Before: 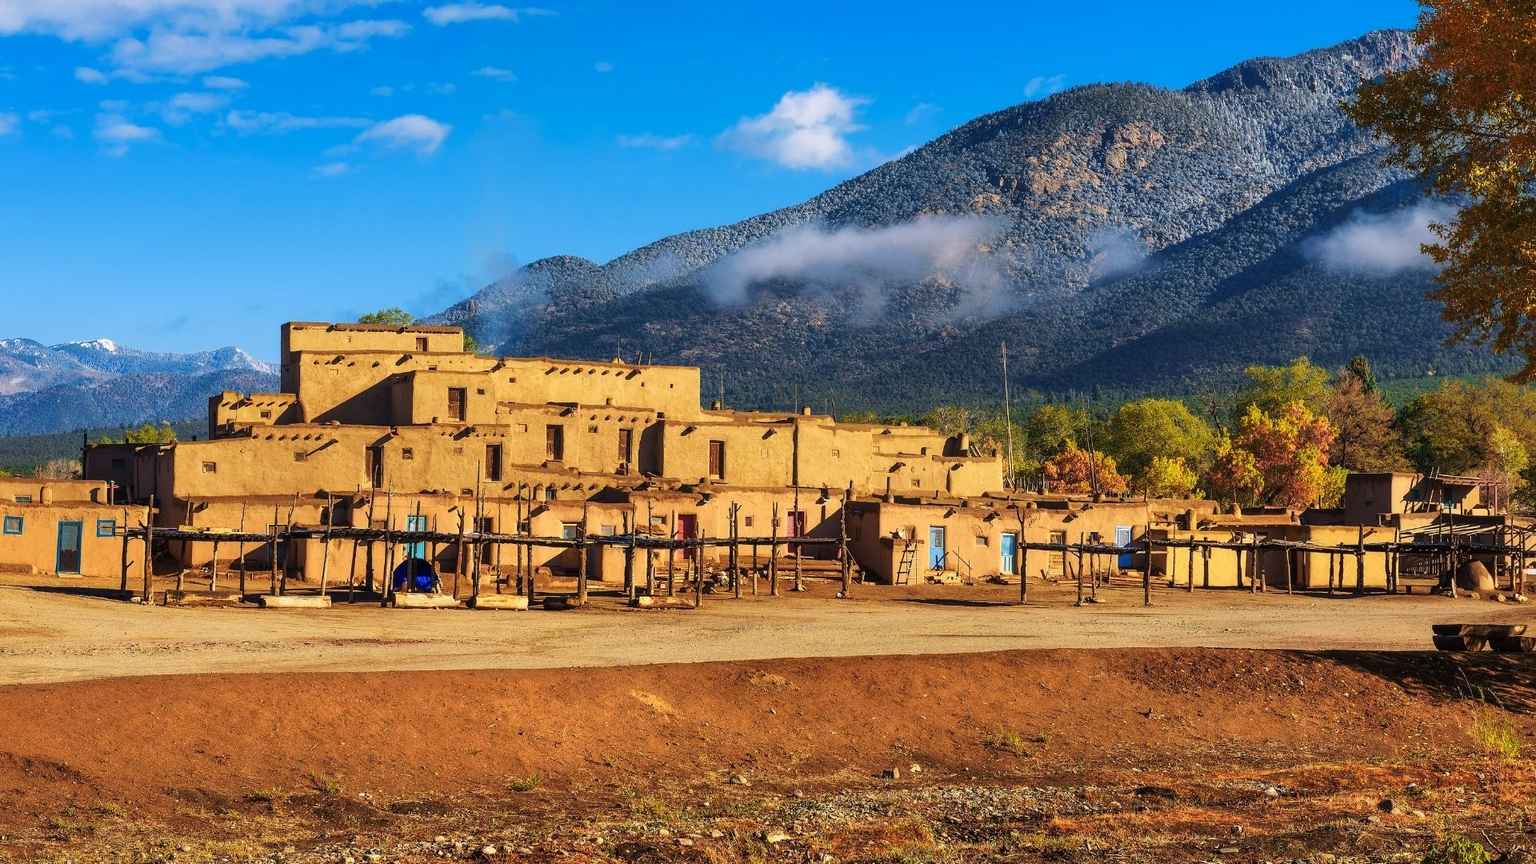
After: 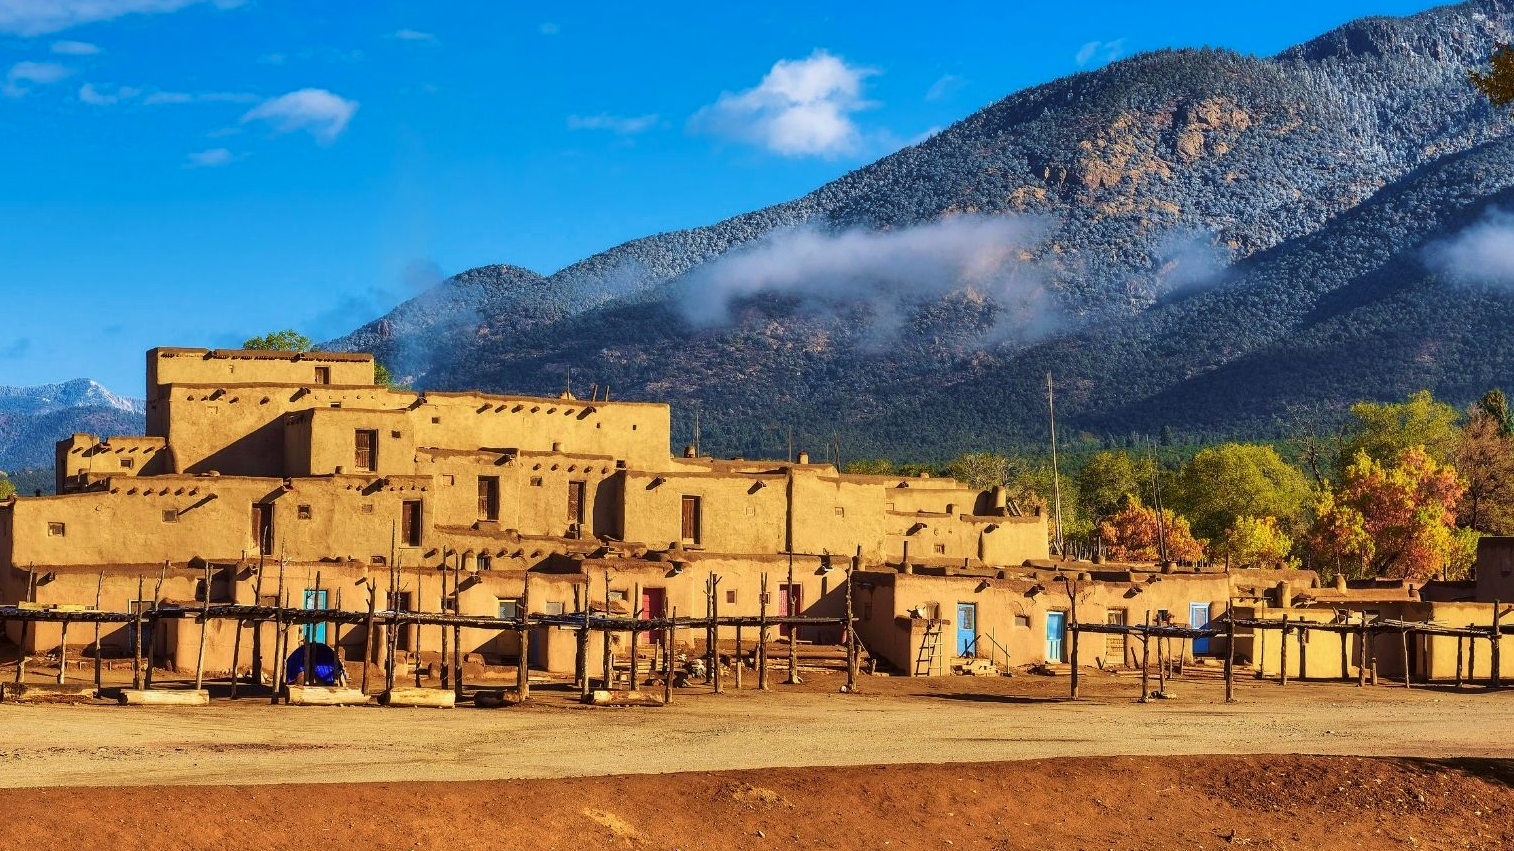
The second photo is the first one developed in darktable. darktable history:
velvia: on, module defaults
color correction: highlights a* -2.81, highlights b* -2.52, shadows a* 2.49, shadows b* 2.91
shadows and highlights: shadows 30.73, highlights -63.23, soften with gaussian
crop and rotate: left 10.687%, top 5.132%, right 10.437%, bottom 16.045%
